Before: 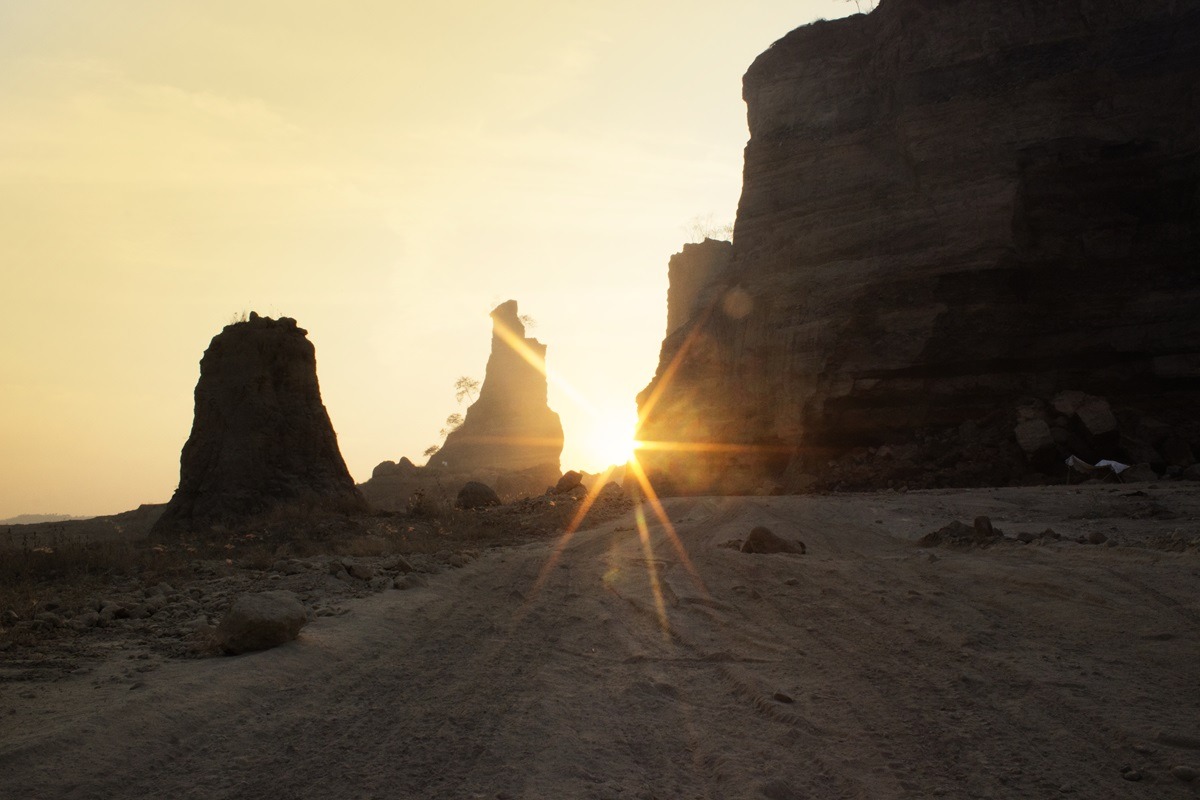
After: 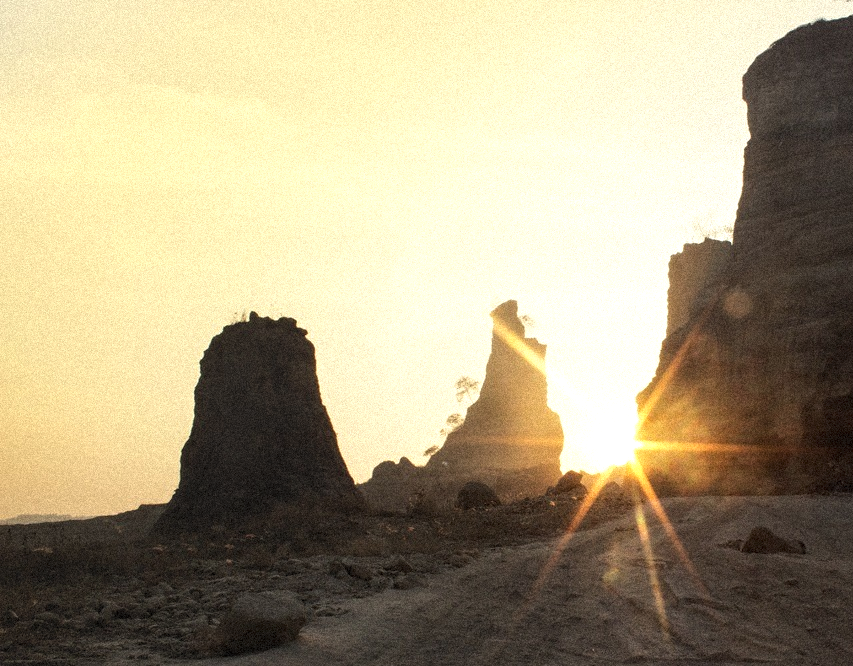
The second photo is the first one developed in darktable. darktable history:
tone equalizer: -8 EV -0.417 EV, -7 EV -0.389 EV, -6 EV -0.333 EV, -5 EV -0.222 EV, -3 EV 0.222 EV, -2 EV 0.333 EV, -1 EV 0.389 EV, +0 EV 0.417 EV, edges refinement/feathering 500, mask exposure compensation -1.57 EV, preserve details no
exposure: compensate highlight preservation false
crop: right 28.885%, bottom 16.626%
contrast equalizer: y [[0.5 ×6], [0.5 ×6], [0.5, 0.5, 0.501, 0.545, 0.707, 0.863], [0 ×6], [0 ×6]]
grain: coarseness 9.38 ISO, strength 34.99%, mid-tones bias 0%
local contrast: on, module defaults
